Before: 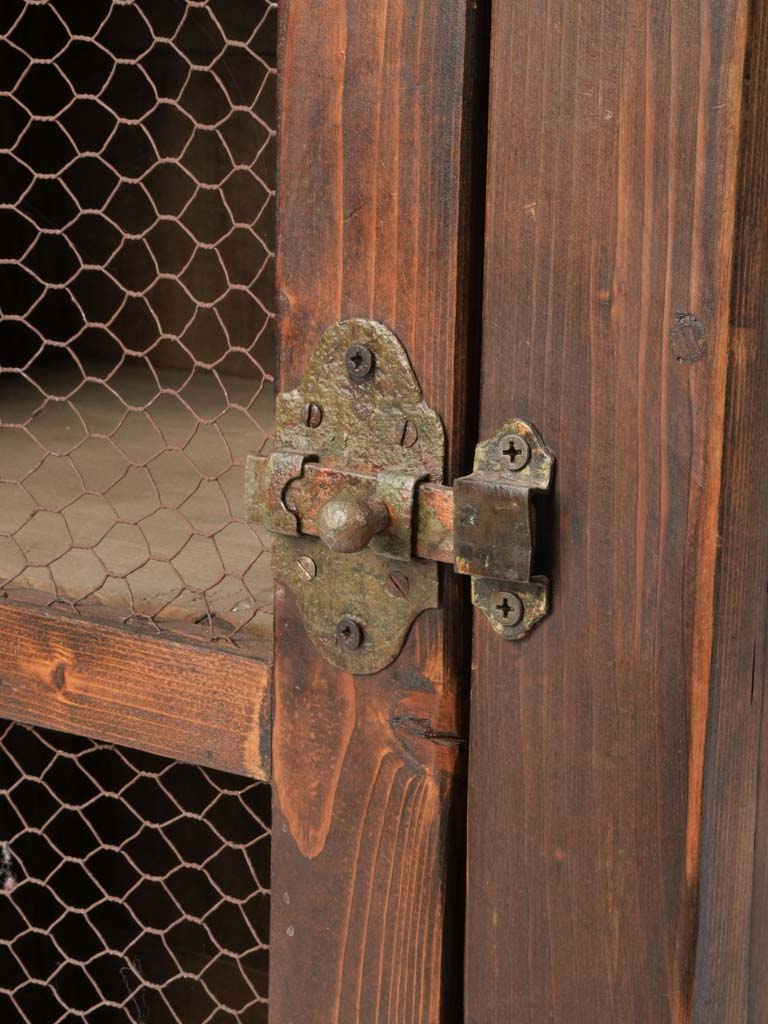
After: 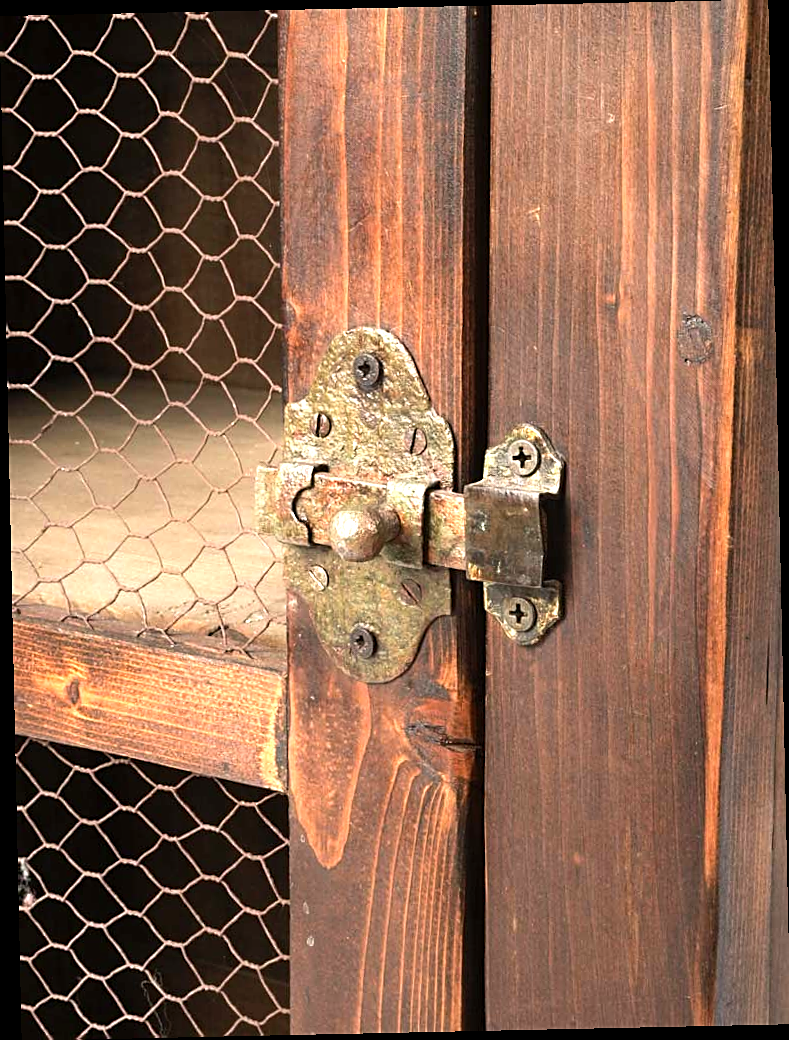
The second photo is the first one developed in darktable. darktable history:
tone equalizer: -8 EV 0.001 EV, -7 EV -0.002 EV, -6 EV 0.002 EV, -5 EV -0.03 EV, -4 EV -0.116 EV, -3 EV -0.169 EV, -2 EV 0.24 EV, -1 EV 0.702 EV, +0 EV 0.493 EV
sharpen: on, module defaults
rotate and perspective: rotation -1.24°, automatic cropping off
levels: levels [0, 0.374, 0.749]
